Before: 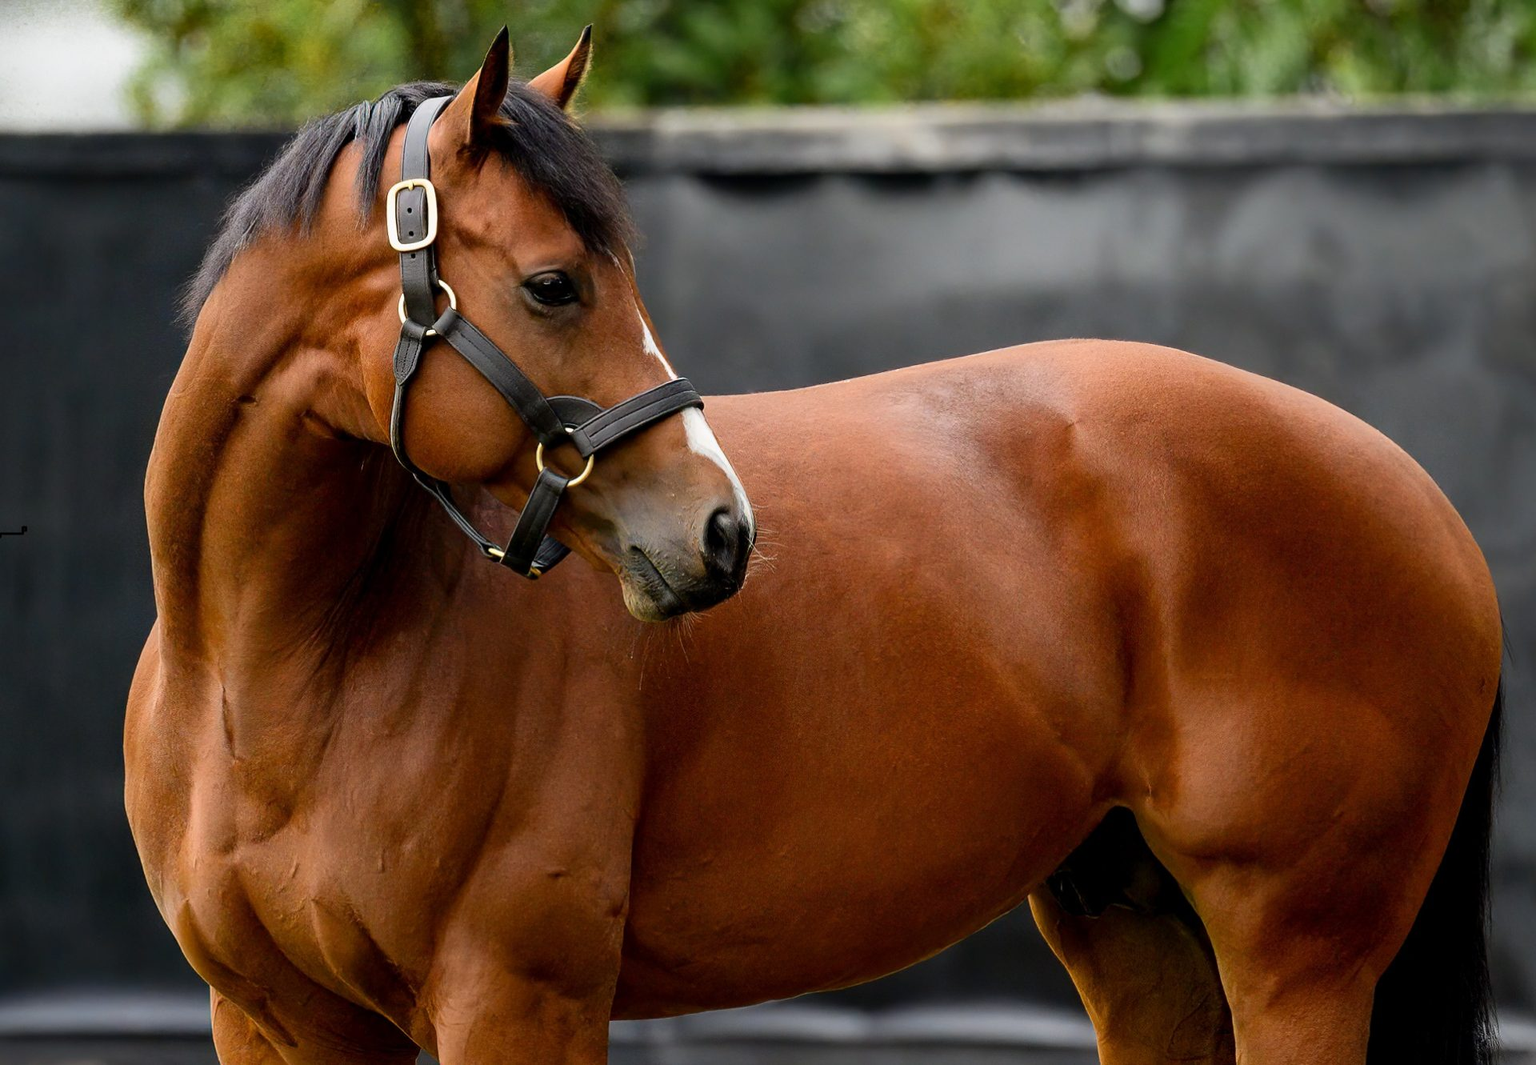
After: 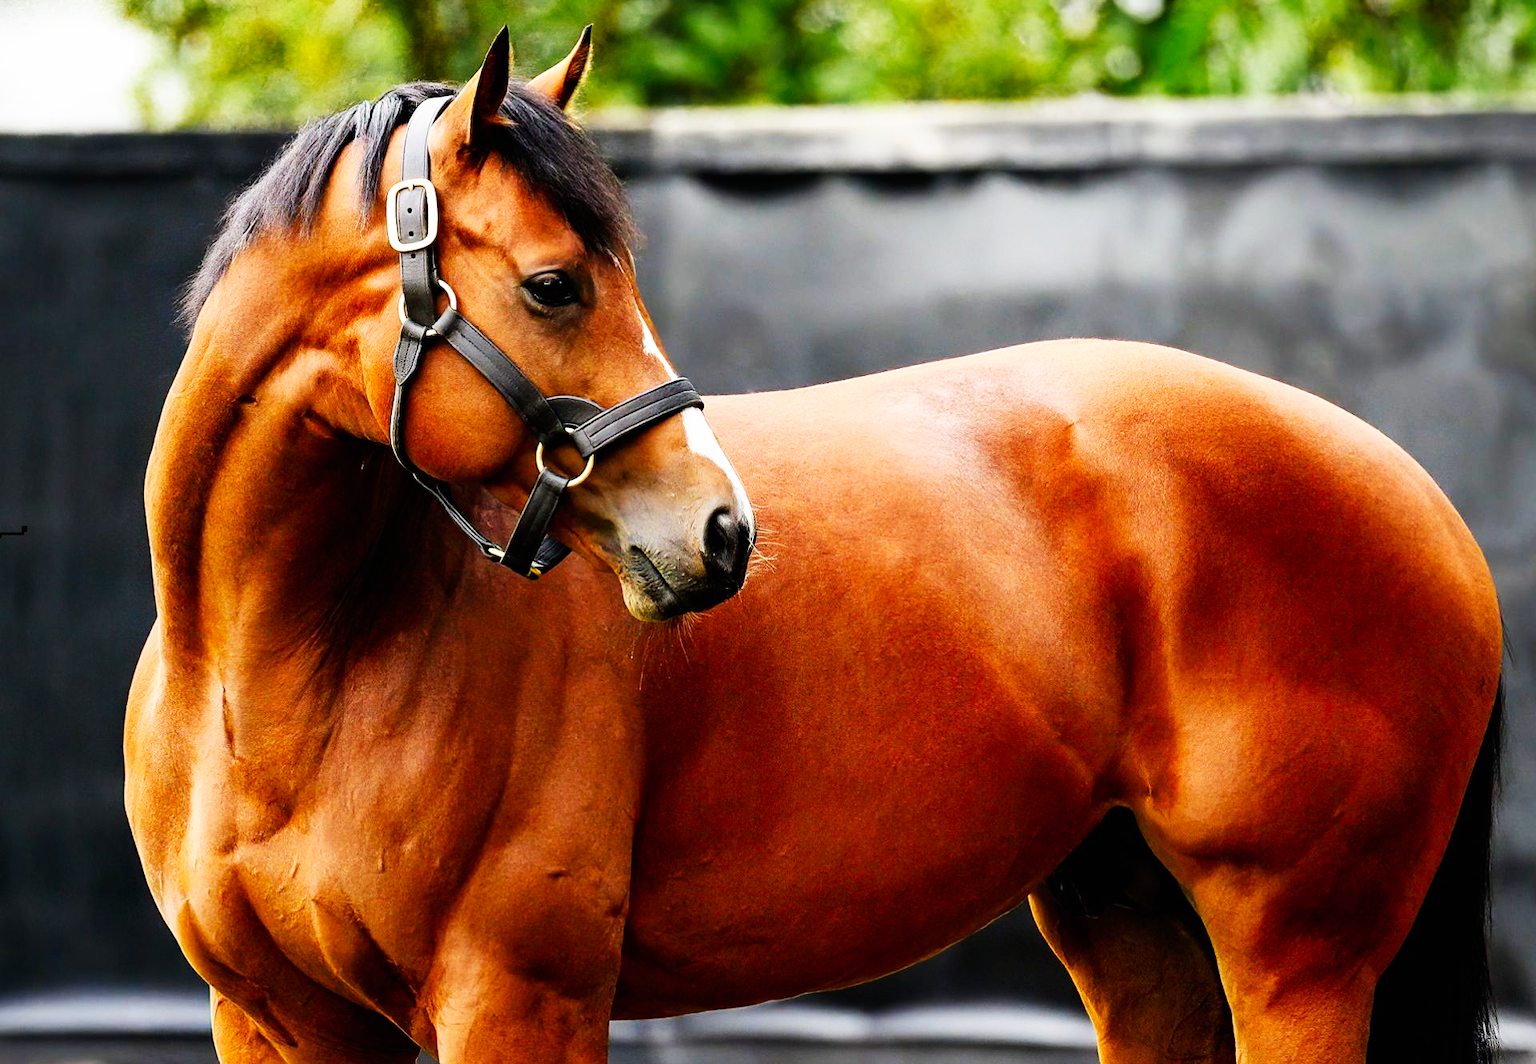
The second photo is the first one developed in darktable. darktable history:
base curve: curves: ch0 [(0, 0) (0.007, 0.004) (0.027, 0.03) (0.046, 0.07) (0.207, 0.54) (0.442, 0.872) (0.673, 0.972) (1, 1)], preserve colors none
tone curve: curves: ch0 [(0, 0) (0.003, 0.003) (0.011, 0.011) (0.025, 0.025) (0.044, 0.044) (0.069, 0.068) (0.1, 0.098) (0.136, 0.134) (0.177, 0.175) (0.224, 0.221) (0.277, 0.273) (0.335, 0.33) (0.399, 0.393) (0.468, 0.461) (0.543, 0.546) (0.623, 0.625) (0.709, 0.711) (0.801, 0.802) (0.898, 0.898) (1, 1)], preserve colors none
